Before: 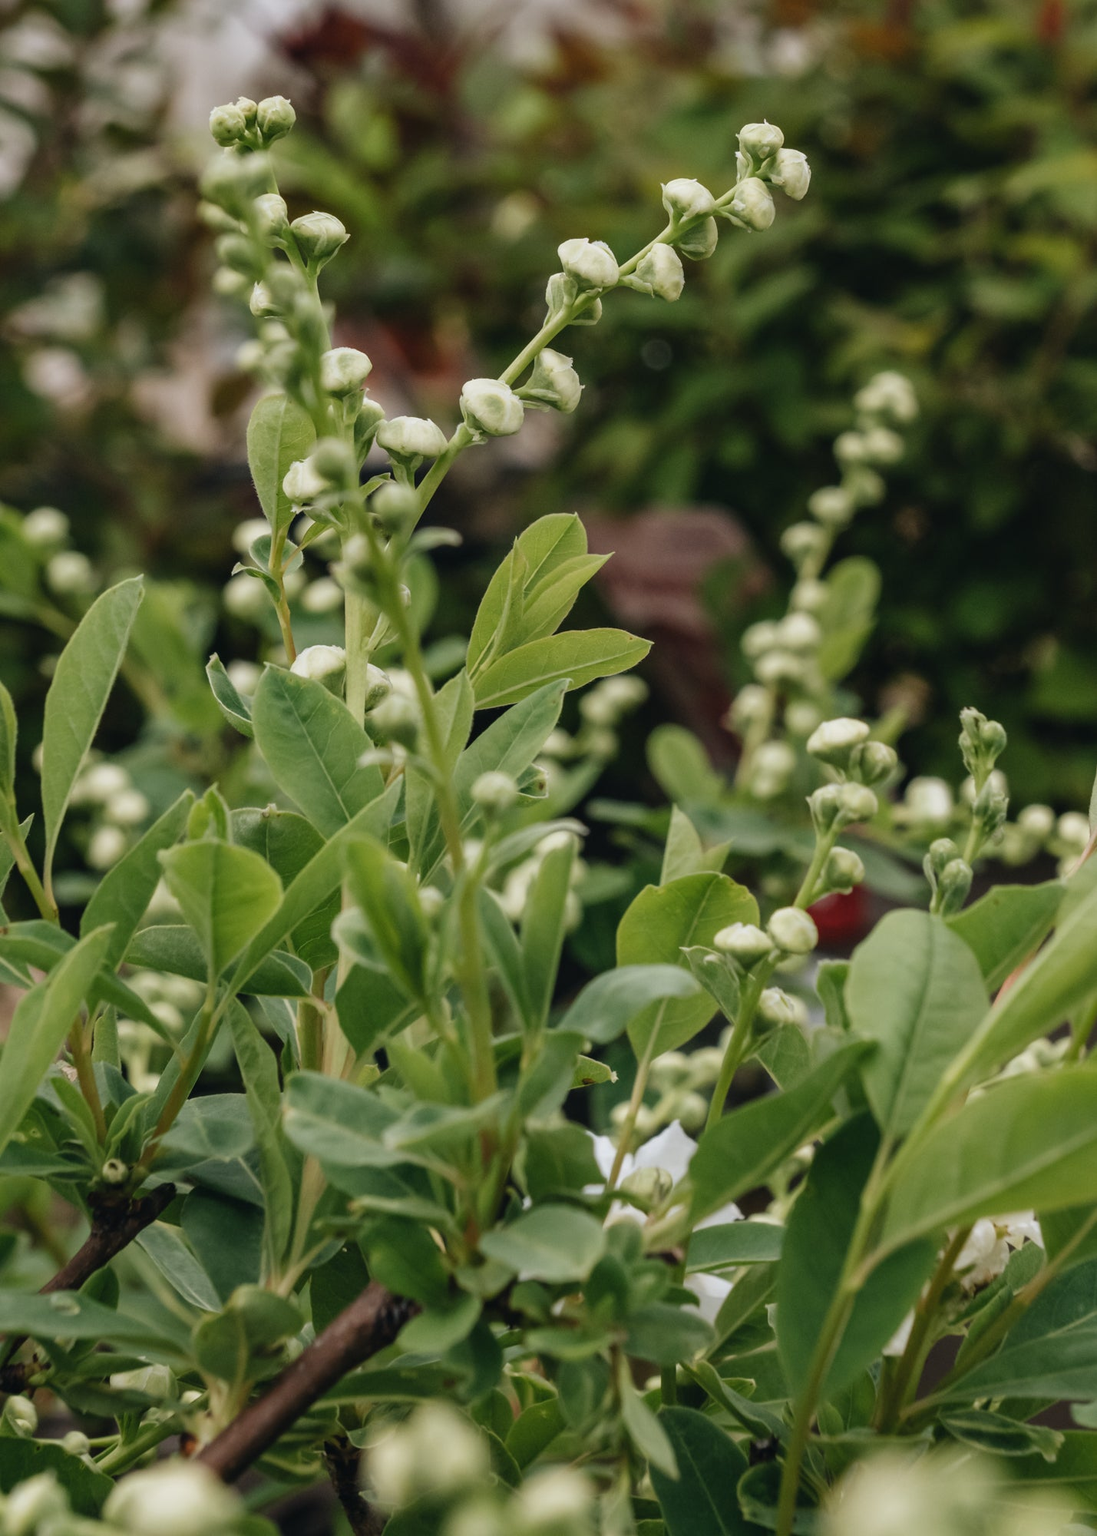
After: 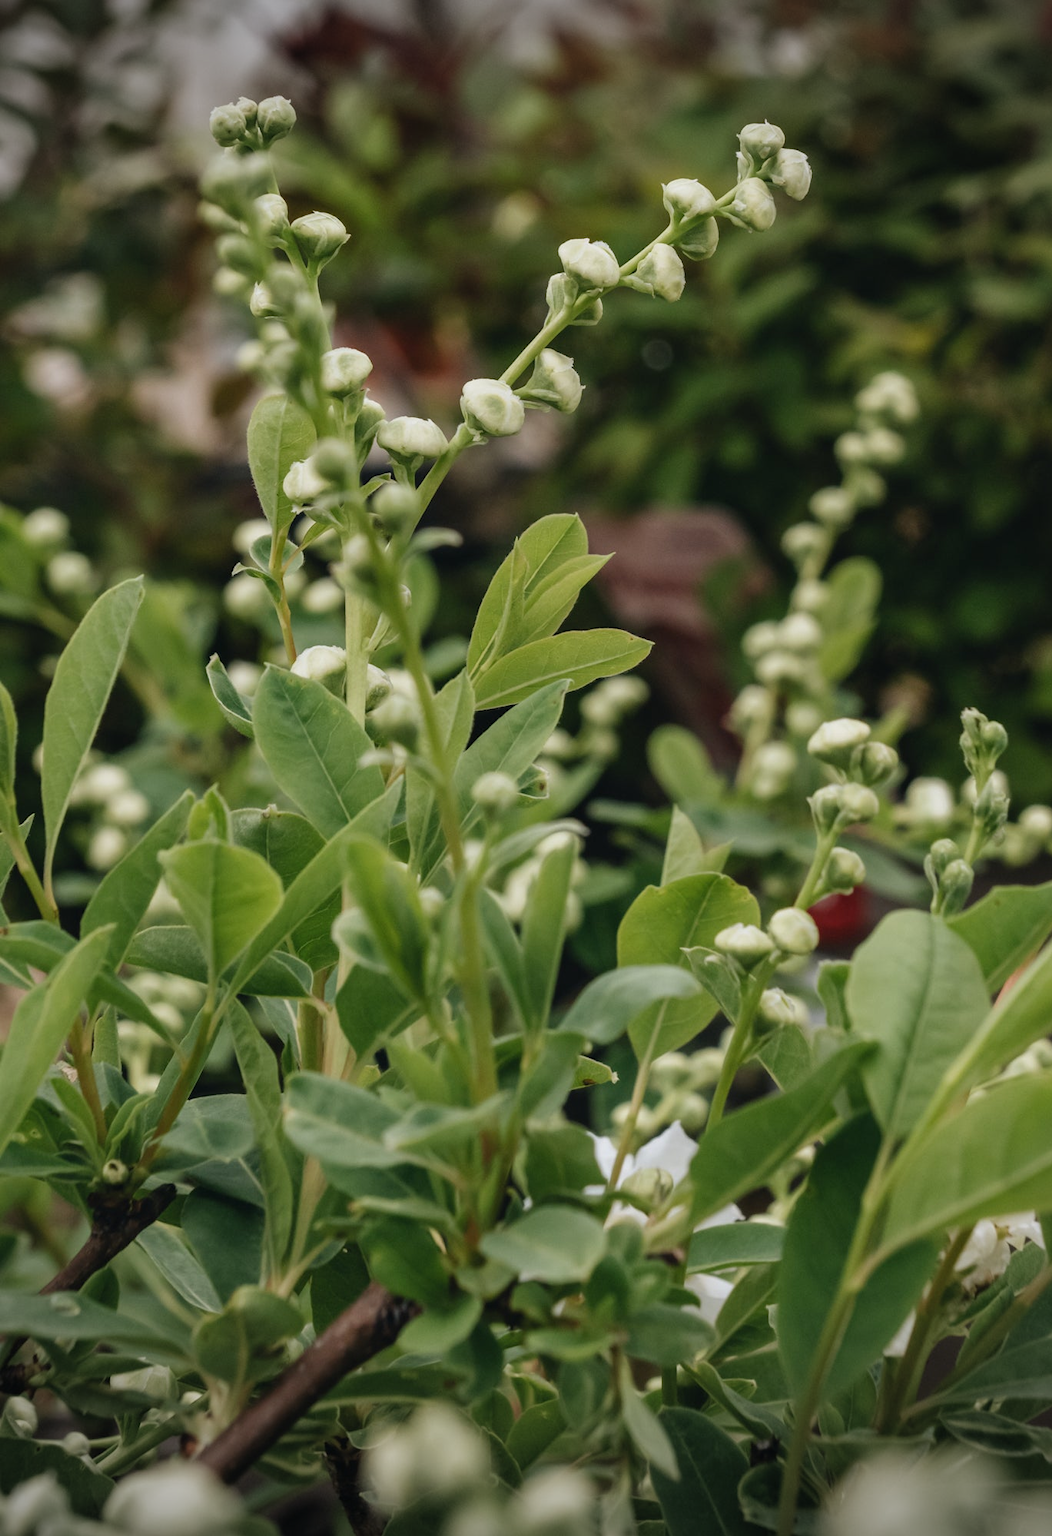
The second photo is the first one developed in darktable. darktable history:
vignetting: fall-off start 88.79%, fall-off radius 44.29%, width/height ratio 1.158
crop: right 4.078%, bottom 0.044%
